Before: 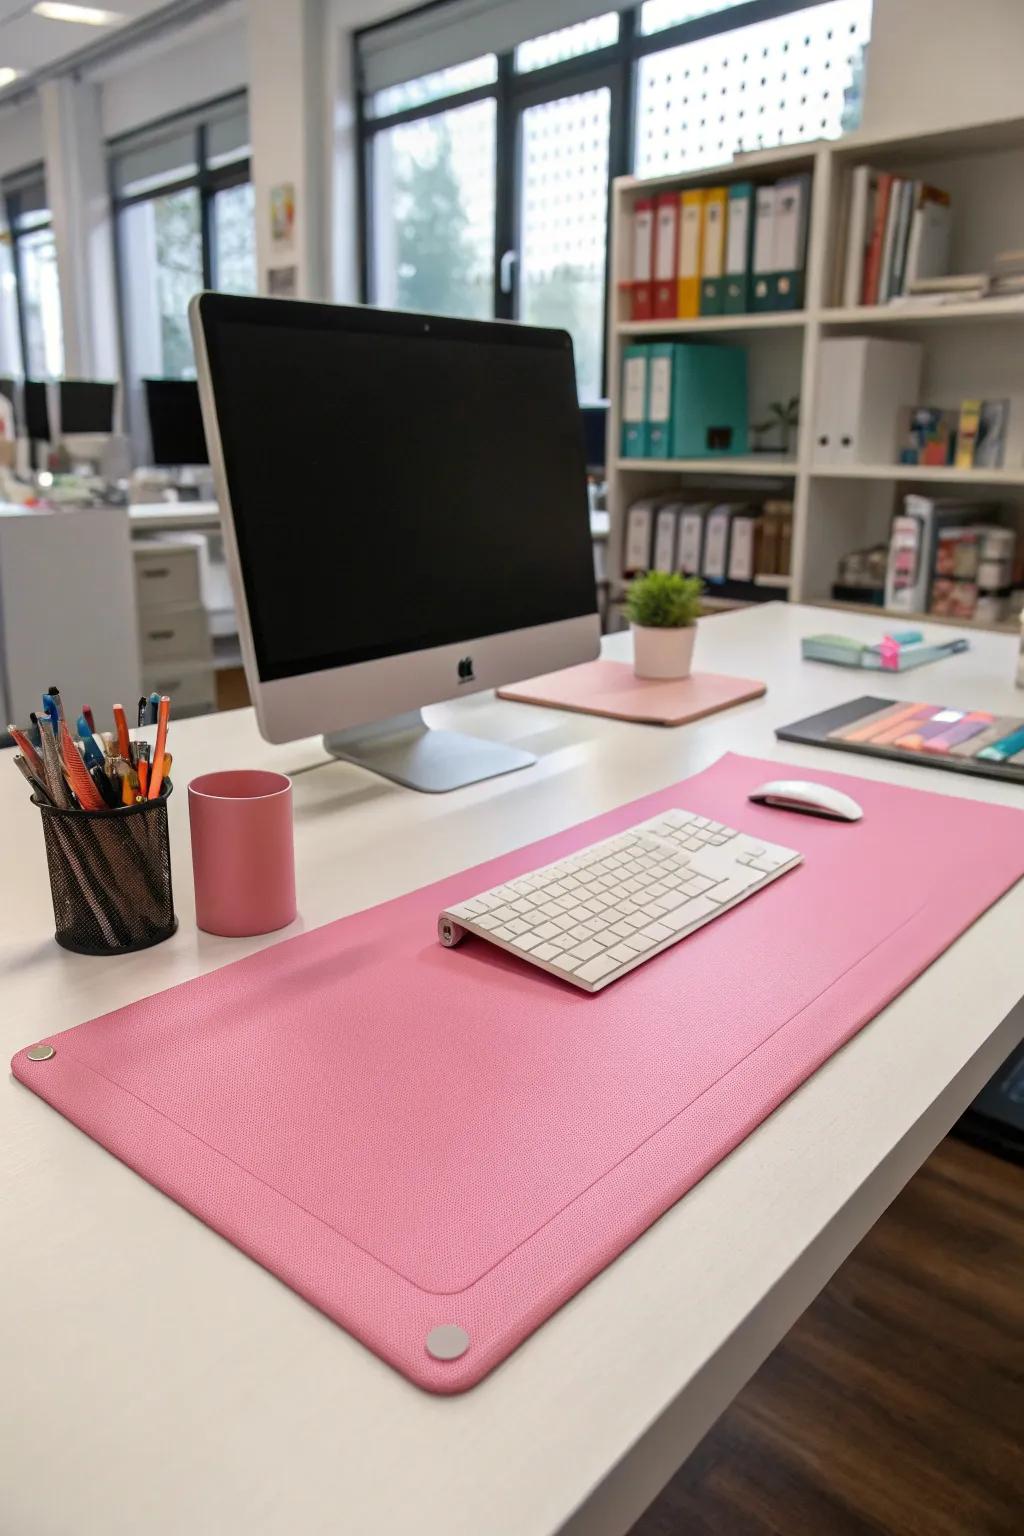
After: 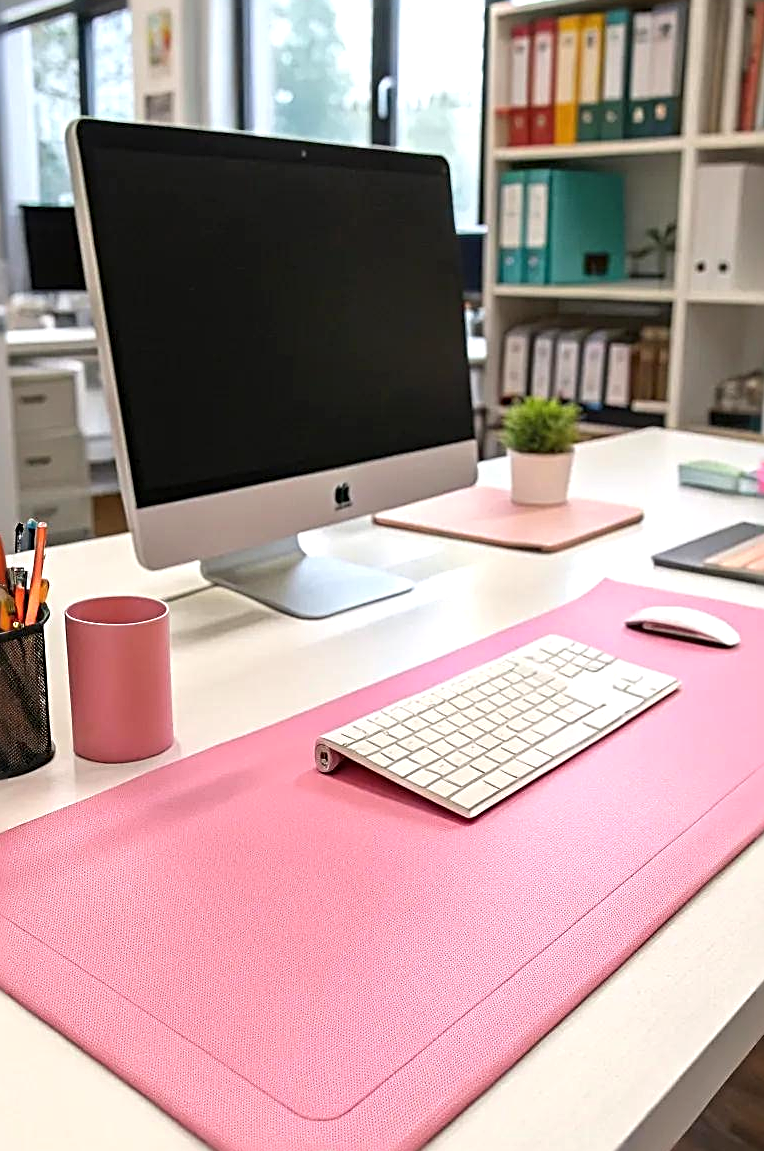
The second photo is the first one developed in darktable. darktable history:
sharpen: radius 2.828, amount 0.727
exposure: black level correction 0, exposure 0.498 EV, compensate exposure bias true, compensate highlight preservation false
crop and rotate: left 12.044%, top 11.356%, right 13.34%, bottom 13.709%
